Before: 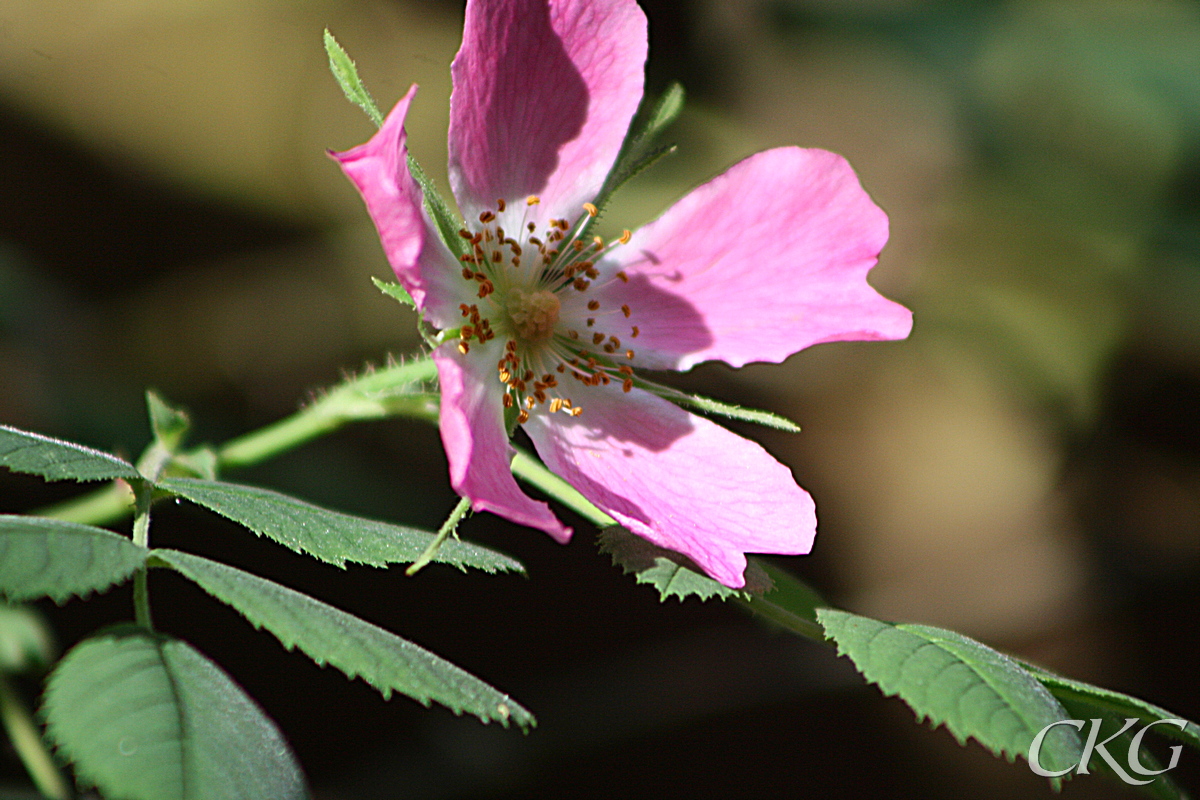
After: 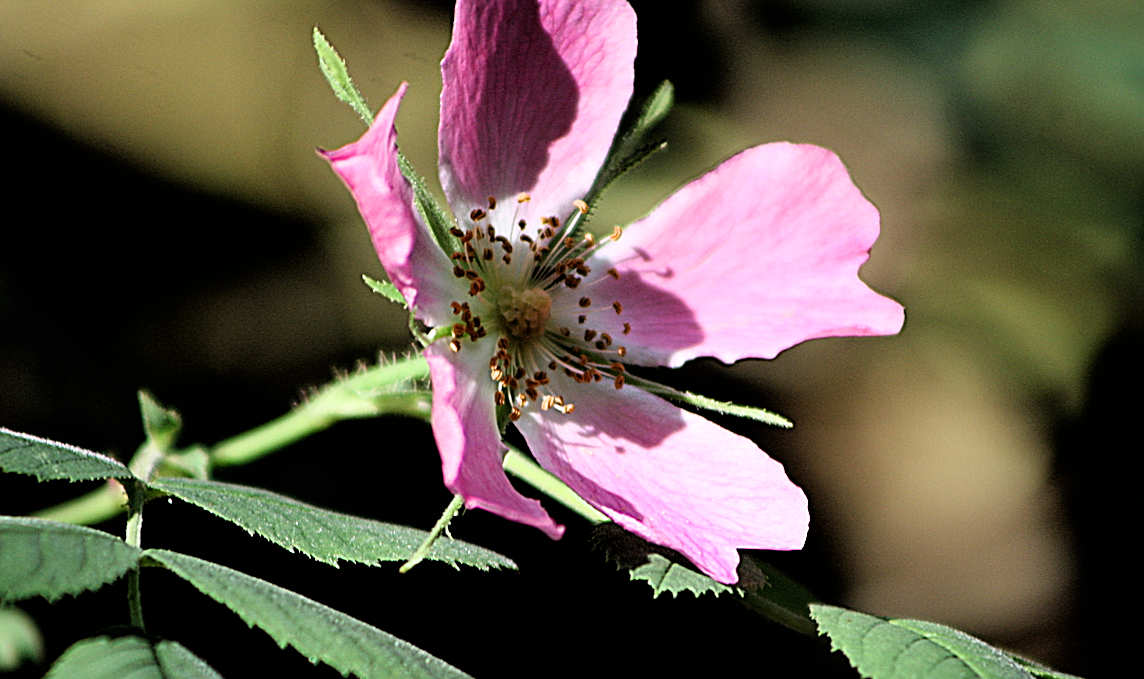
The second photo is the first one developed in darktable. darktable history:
crop and rotate: angle 0.377°, left 0.255%, right 3.416%, bottom 14.274%
filmic rgb: black relative exposure -3.67 EV, white relative exposure 2.44 EV, threshold 2.94 EV, hardness 3.29, enable highlight reconstruction true
sharpen: on, module defaults
